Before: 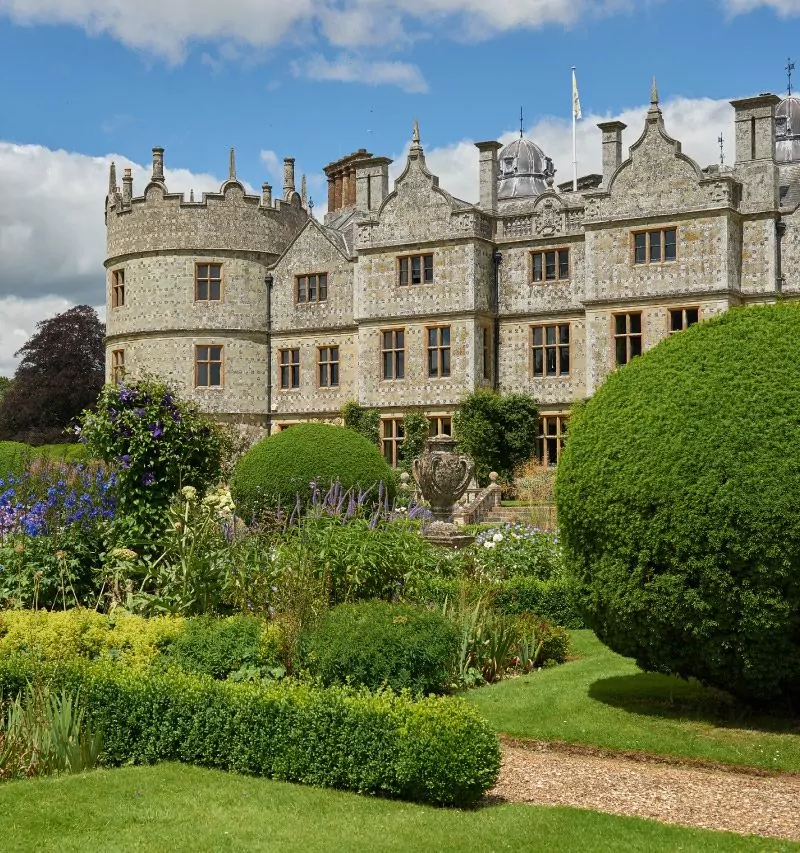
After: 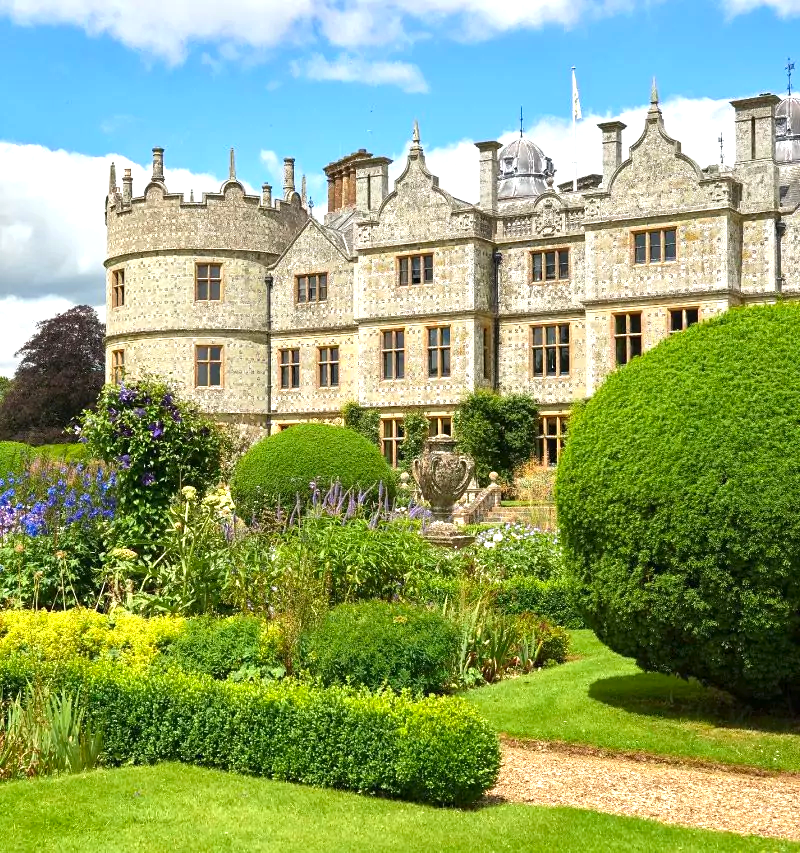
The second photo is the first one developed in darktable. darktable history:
contrast brightness saturation: contrast 0.04, saturation 0.16
exposure: exposure 0.943 EV, compensate highlight preservation false
